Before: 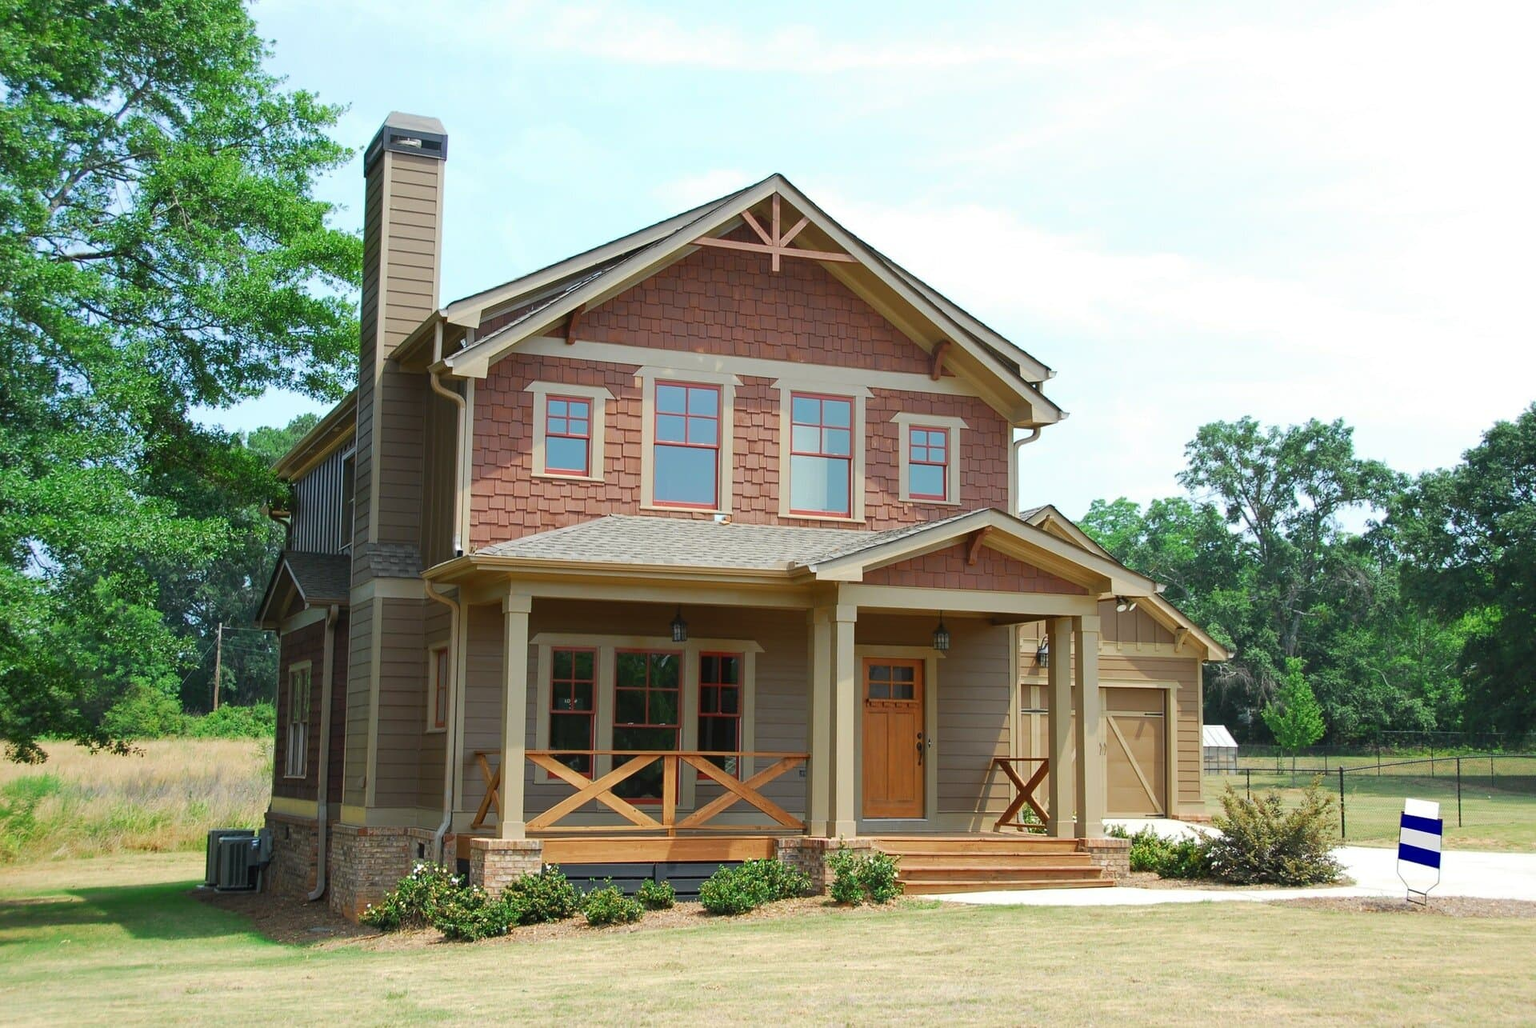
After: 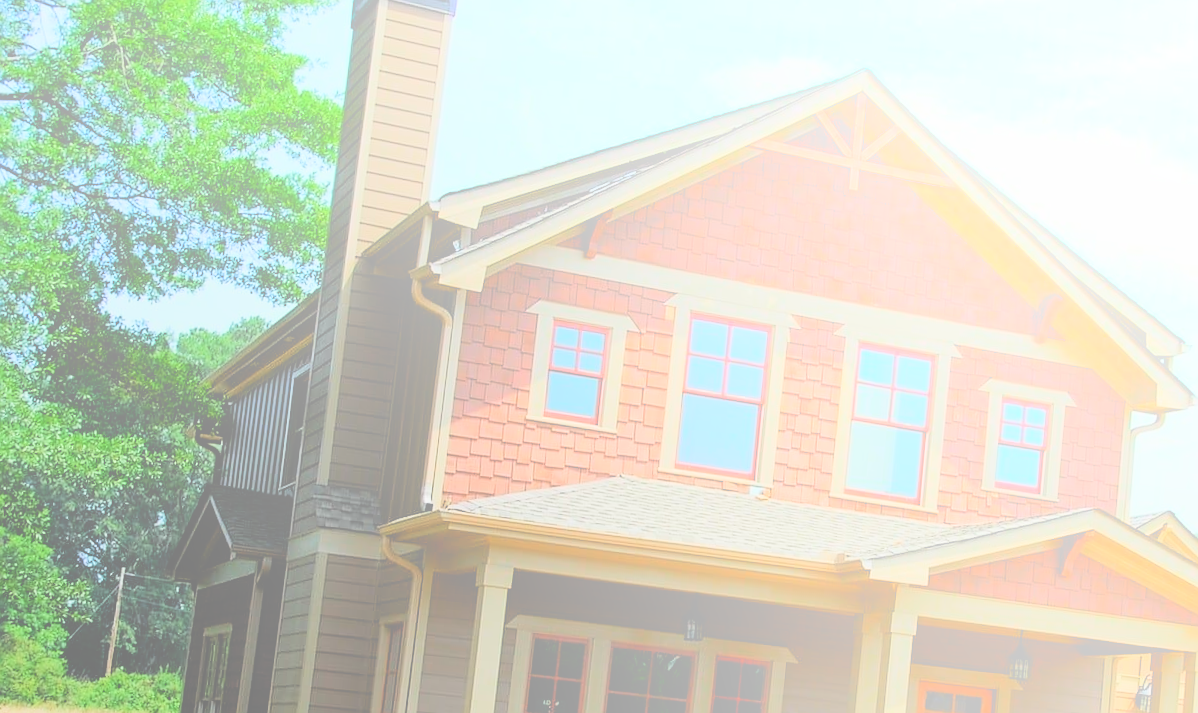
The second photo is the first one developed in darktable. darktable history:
crop and rotate: angle -4.99°, left 2.122%, top 6.945%, right 27.566%, bottom 30.519%
bloom: size 70%, threshold 25%, strength 70%
filmic rgb: black relative exposure -5 EV, hardness 2.88, contrast 1.4
sharpen: radius 1
